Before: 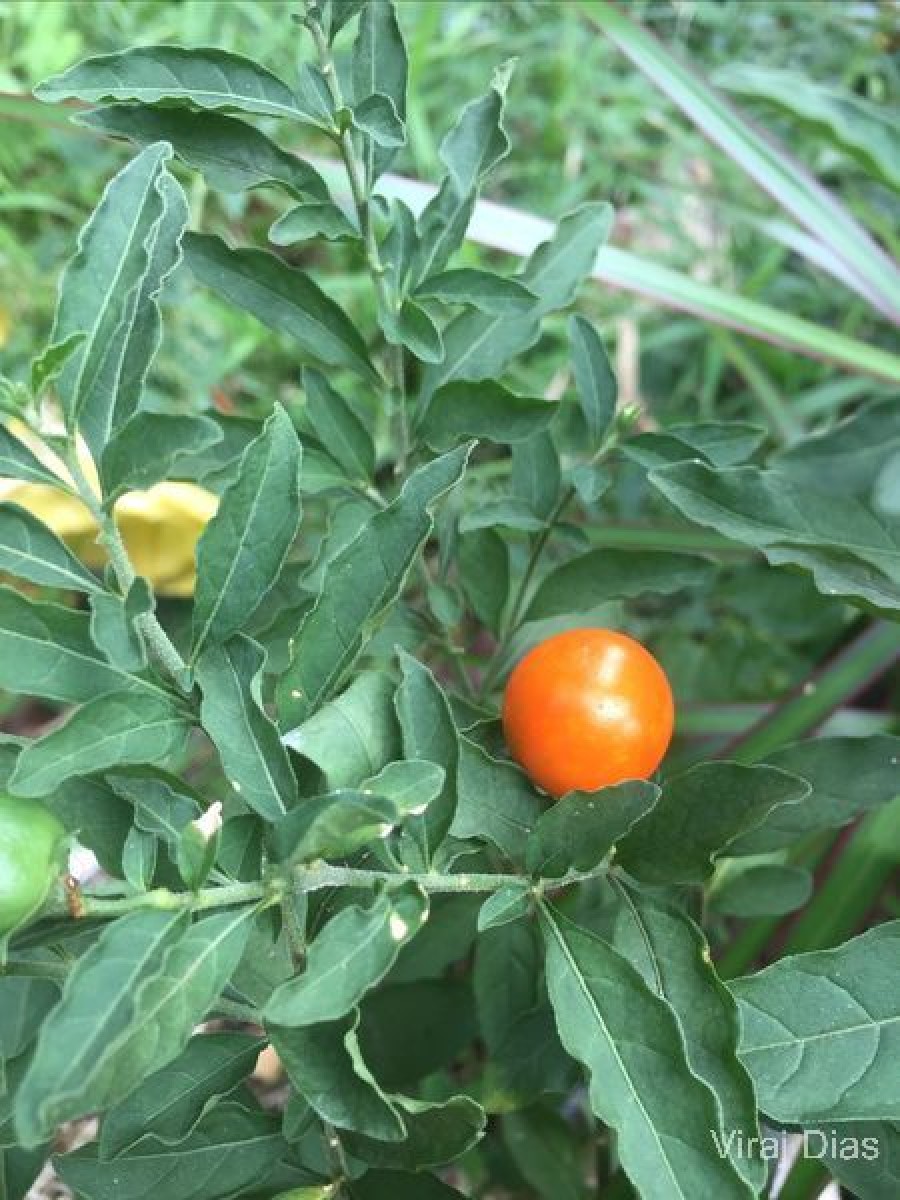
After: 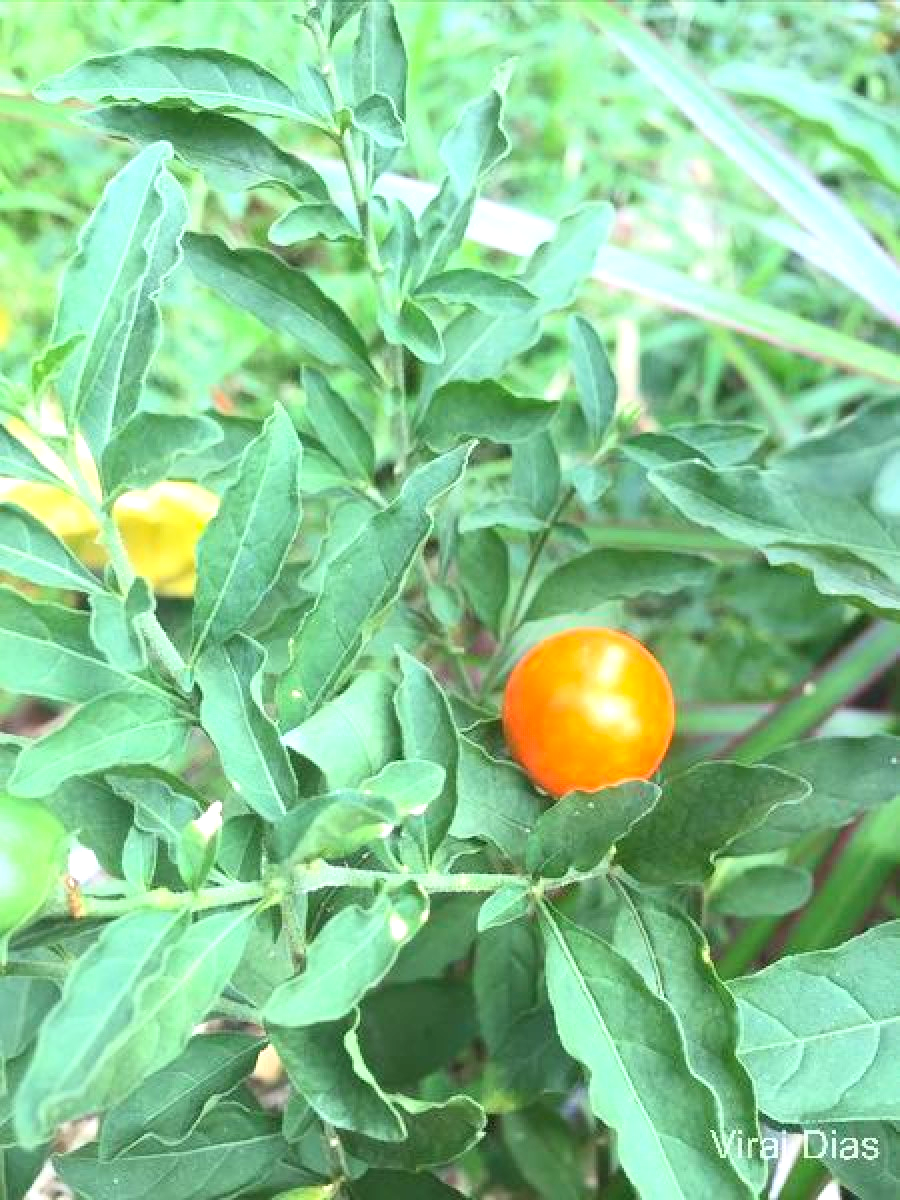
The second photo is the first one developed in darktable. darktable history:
contrast brightness saturation: contrast 0.2, brightness 0.161, saturation 0.22
tone equalizer: mask exposure compensation -0.497 EV
exposure: exposure 0.726 EV, compensate highlight preservation false
